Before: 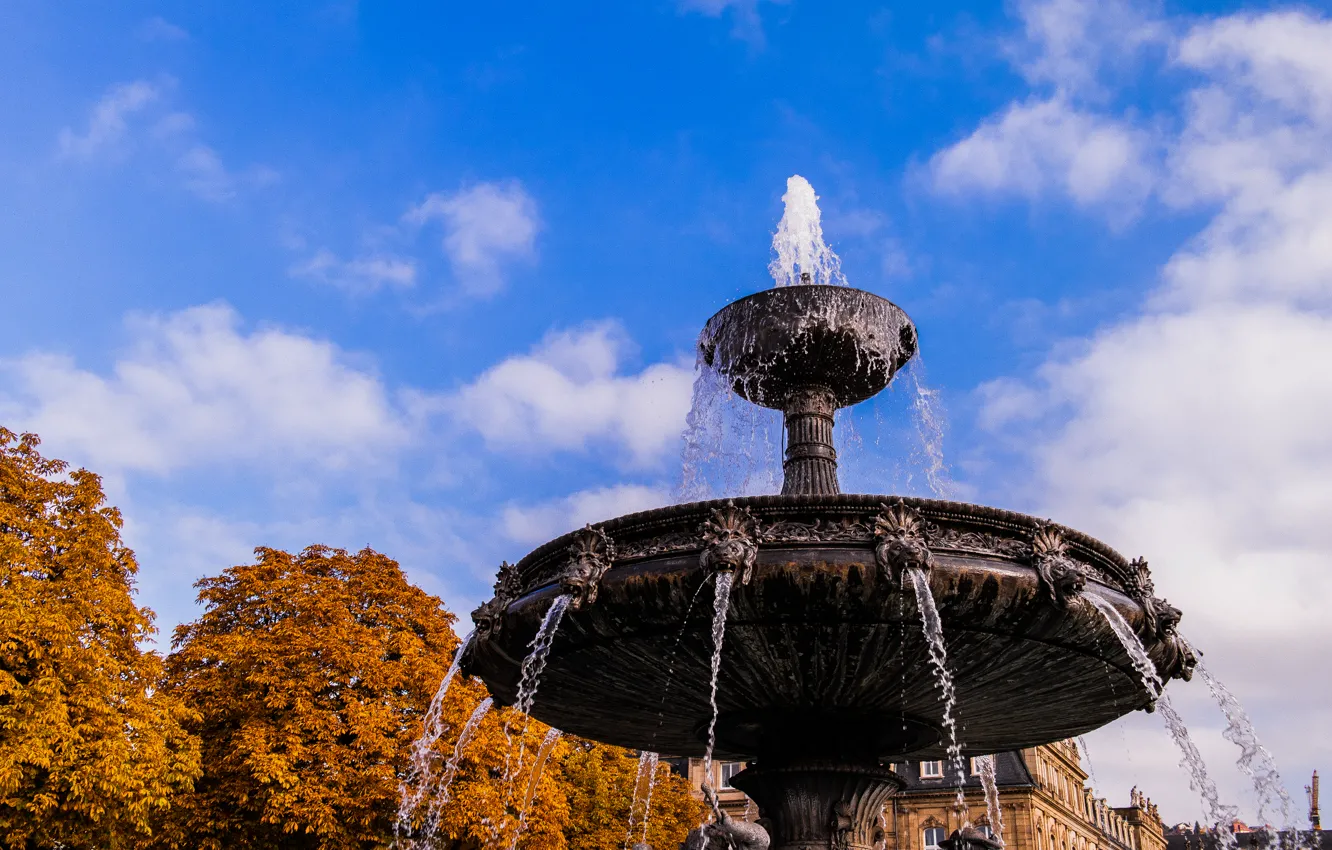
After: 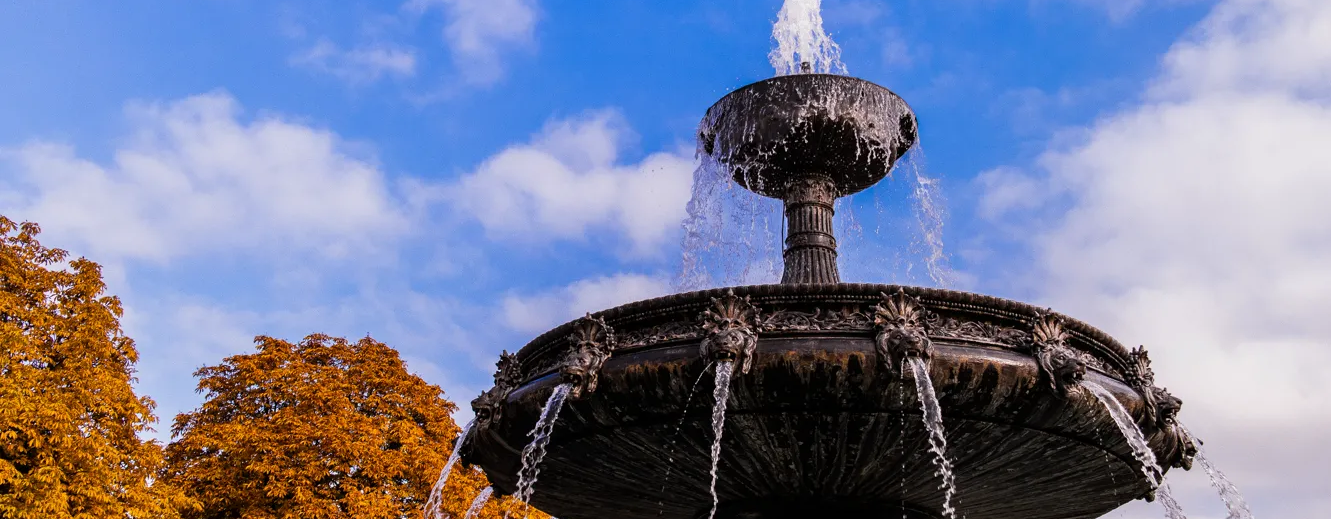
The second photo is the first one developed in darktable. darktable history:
crop and rotate: top 24.88%, bottom 13.961%
